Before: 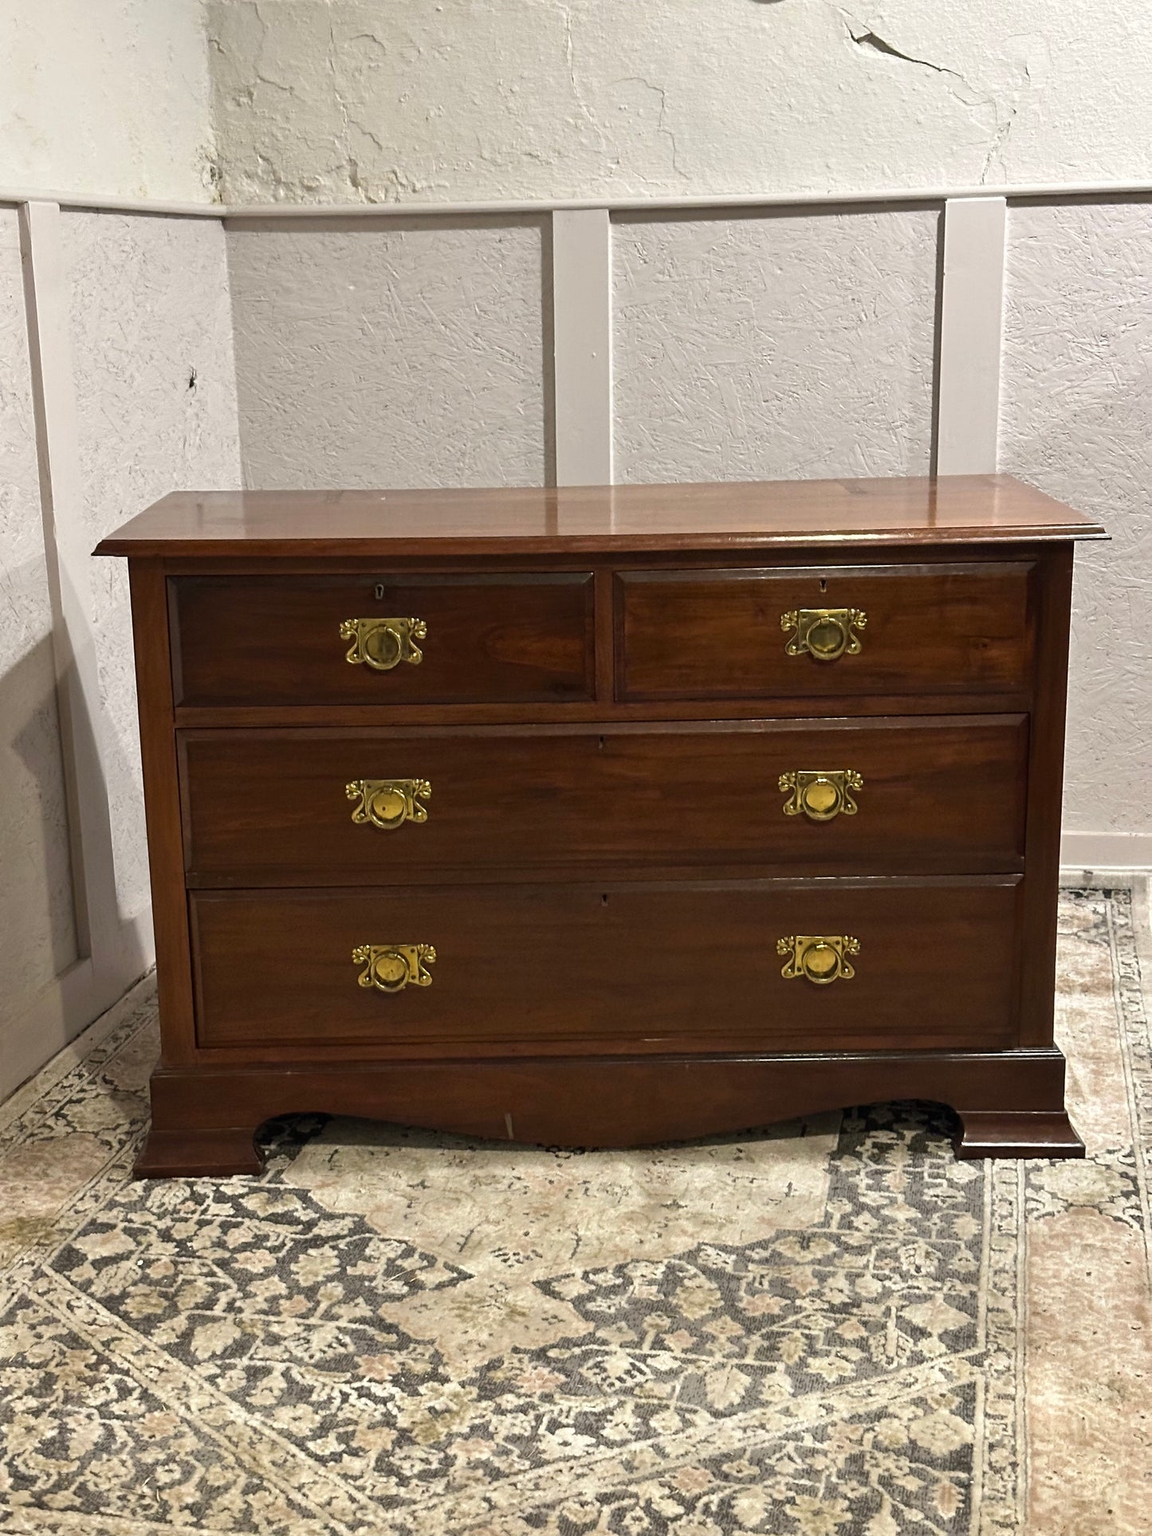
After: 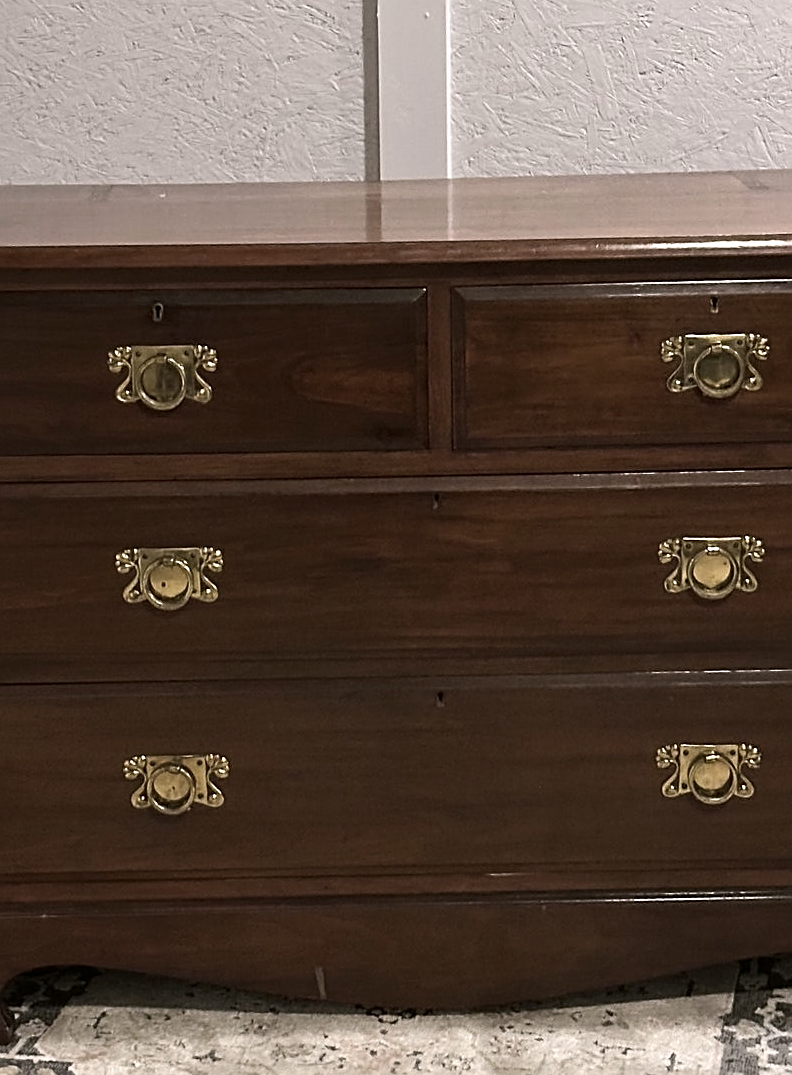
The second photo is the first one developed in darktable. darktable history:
contrast brightness saturation: contrast 0.1, saturation -0.38
sharpen: on, module defaults
crop and rotate: left 22.025%, top 22.365%, right 23.105%, bottom 21.814%
color correction: highlights a* 3.07, highlights b* -1.53, shadows a* -0.107, shadows b* 1.92, saturation 0.976
